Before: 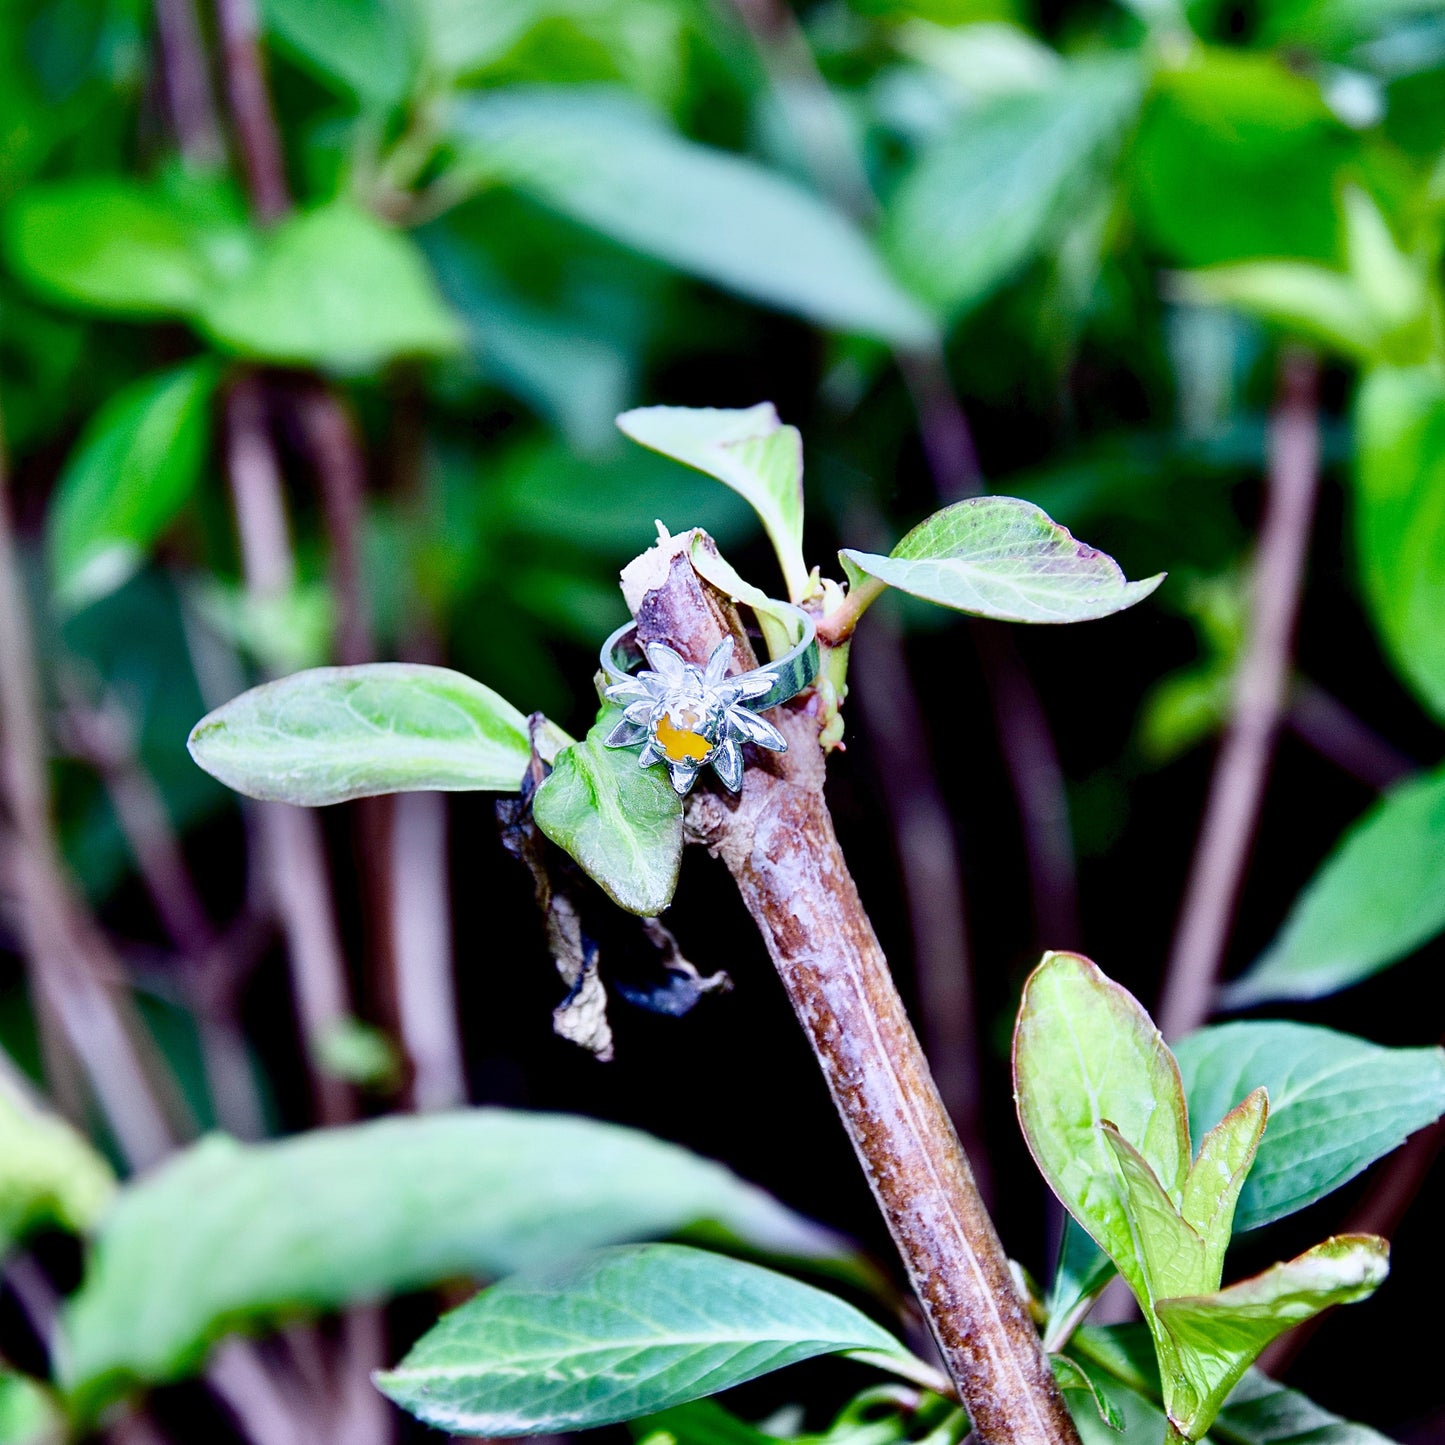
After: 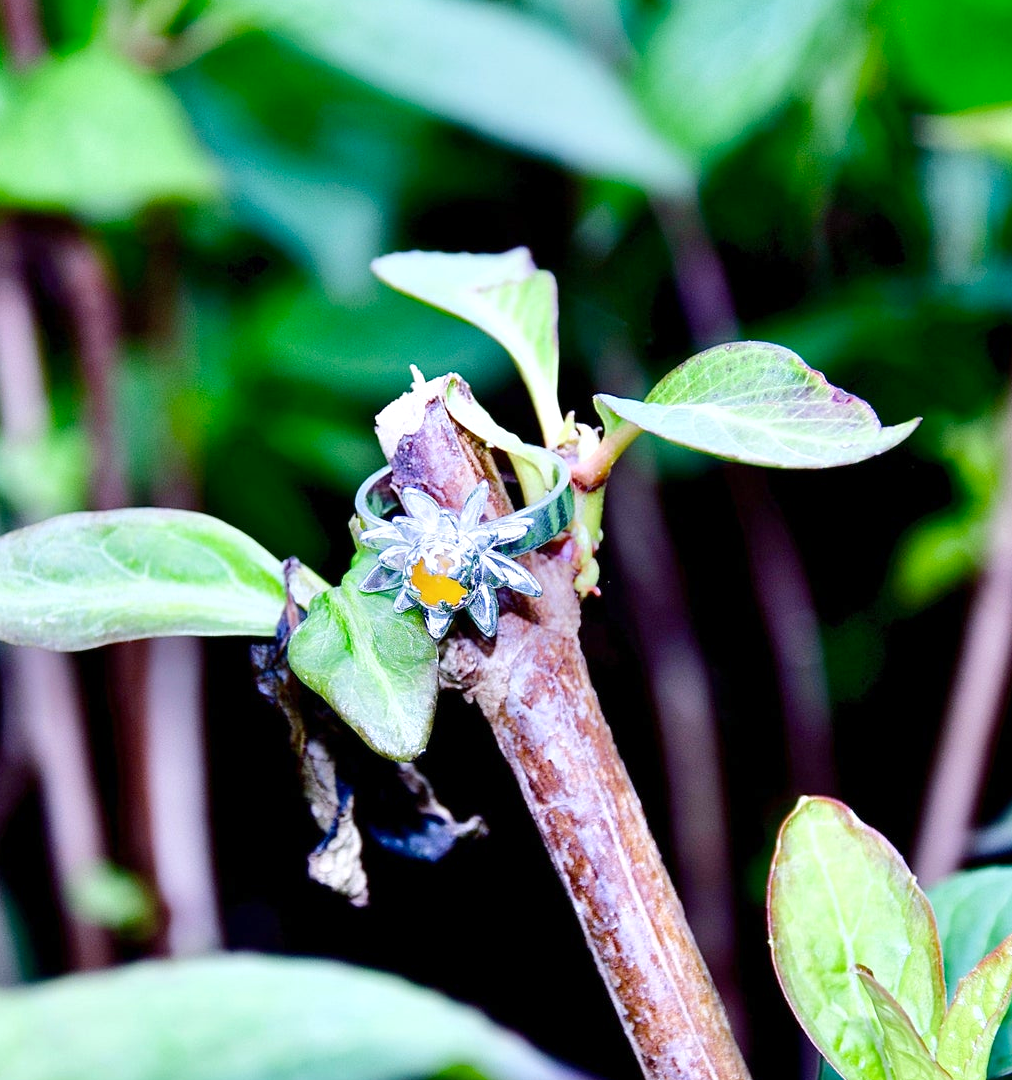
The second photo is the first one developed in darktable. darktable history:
exposure: exposure 0.209 EV, compensate exposure bias true, compensate highlight preservation false
crop and rotate: left 17.009%, top 10.777%, right 12.916%, bottom 14.415%
color balance rgb: shadows lift › chroma 2.027%, shadows lift › hue 137.55°, perceptual saturation grading › global saturation 0.513%, perceptual brilliance grading › mid-tones 9.493%, perceptual brilliance grading › shadows 14.236%
